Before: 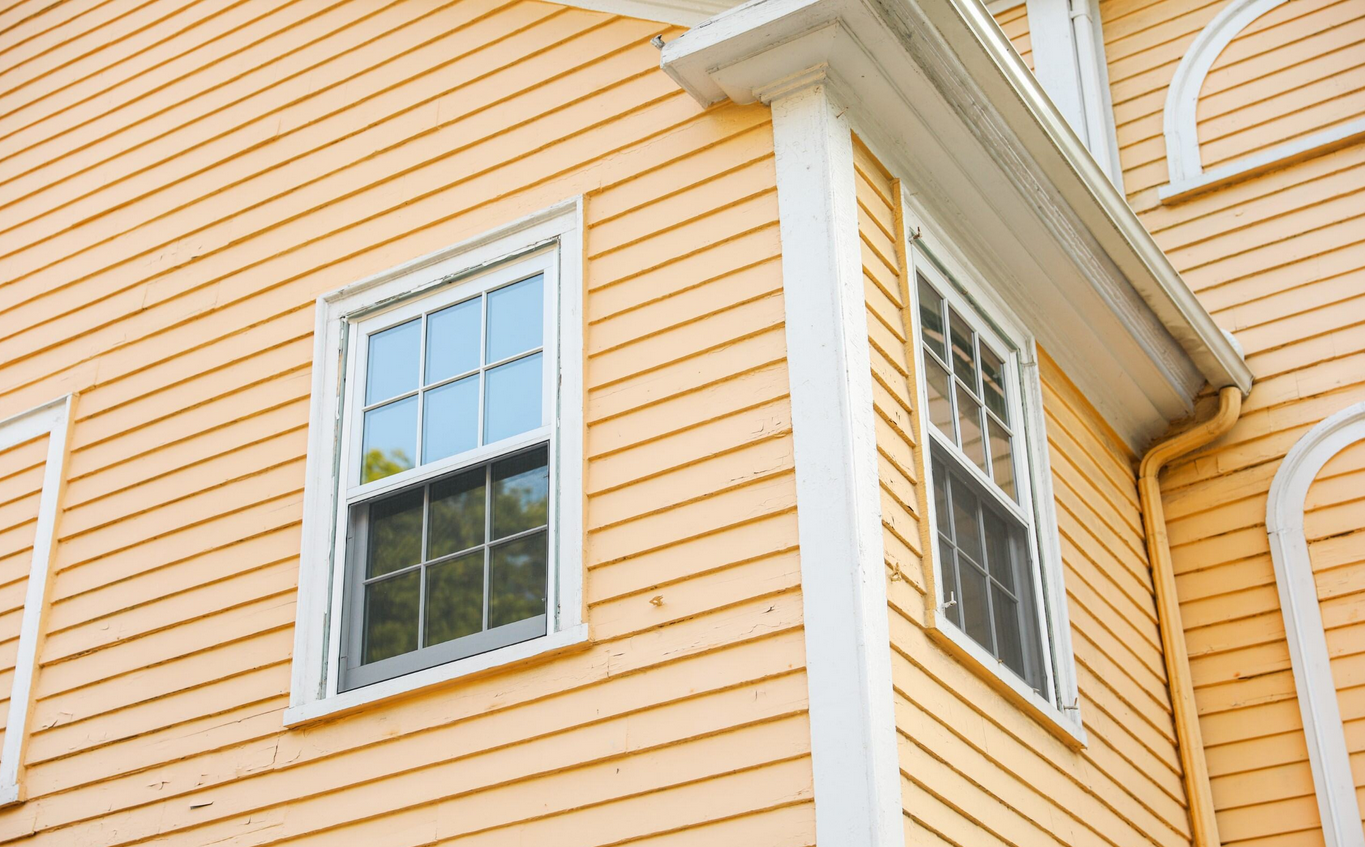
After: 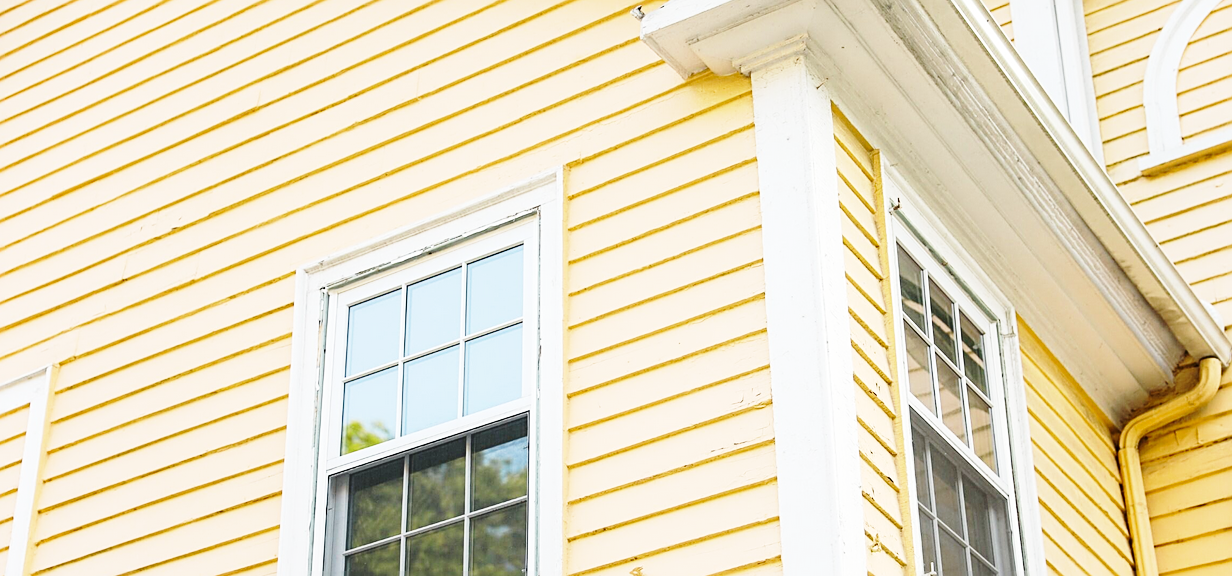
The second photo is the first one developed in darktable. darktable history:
sharpen: on, module defaults
base curve: curves: ch0 [(0, 0) (0.028, 0.03) (0.121, 0.232) (0.46, 0.748) (0.859, 0.968) (1, 1)], preserve colors none
crop: left 1.509%, top 3.452%, right 7.696%, bottom 28.452%
color zones: curves: ch1 [(0.113, 0.438) (0.75, 0.5)]; ch2 [(0.12, 0.526) (0.75, 0.5)]
